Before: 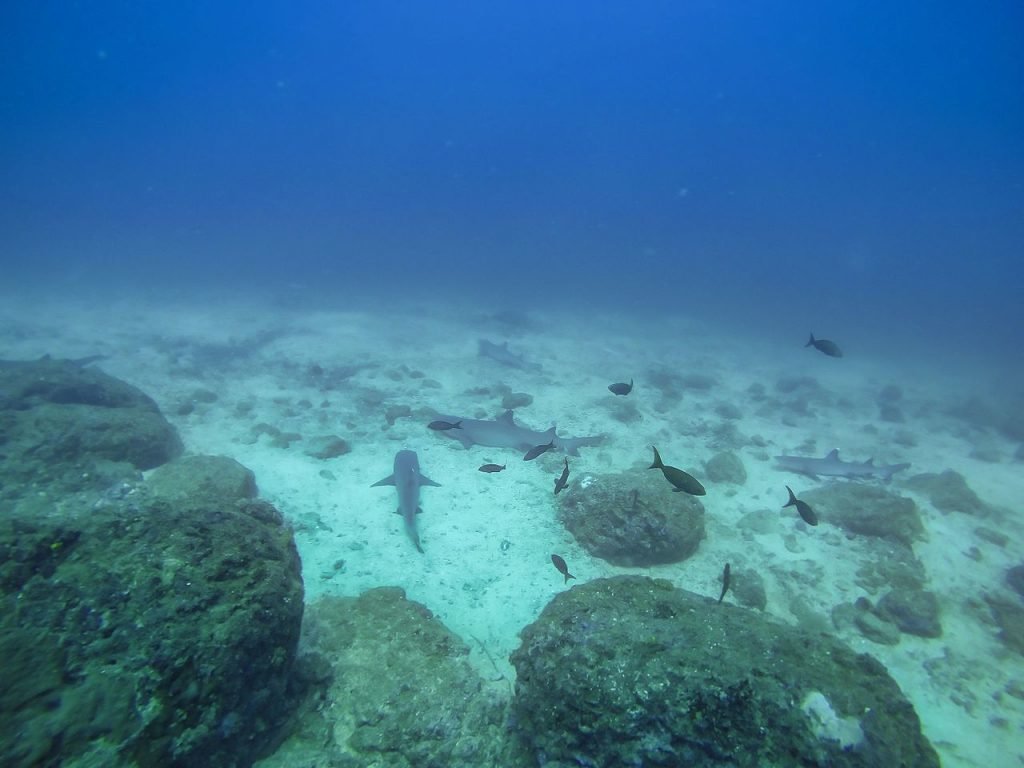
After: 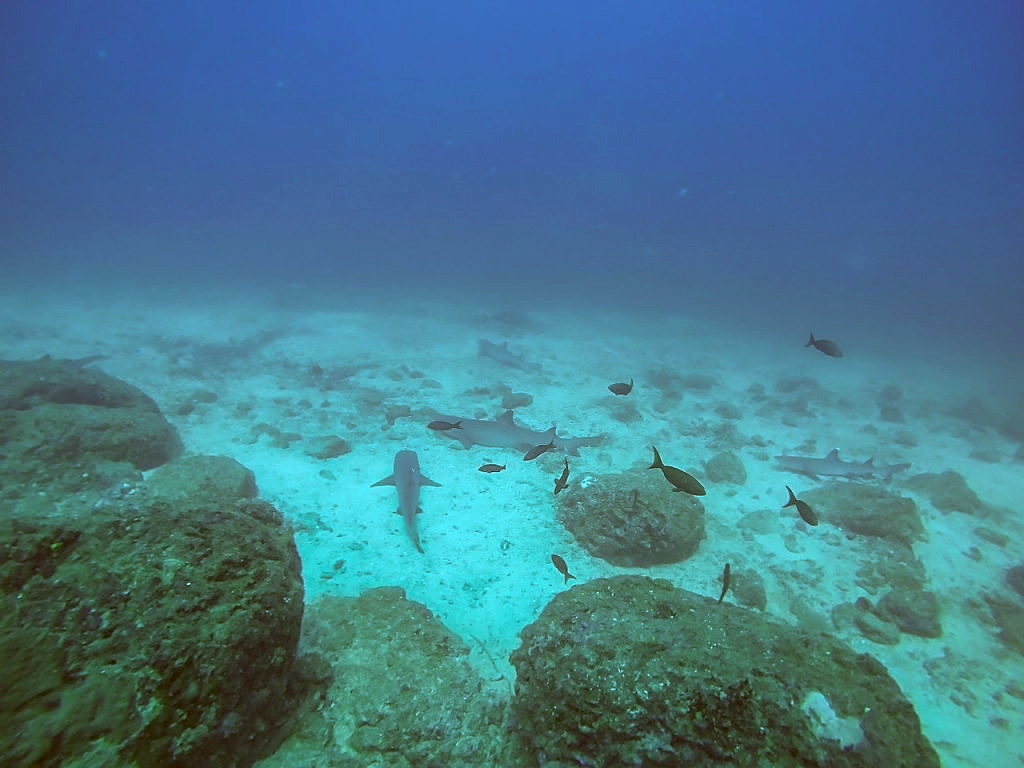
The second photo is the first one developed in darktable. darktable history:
color correction: highlights a* -14.58, highlights b* -16.49, shadows a* 10.15, shadows b* 29.33
sharpen: on, module defaults
